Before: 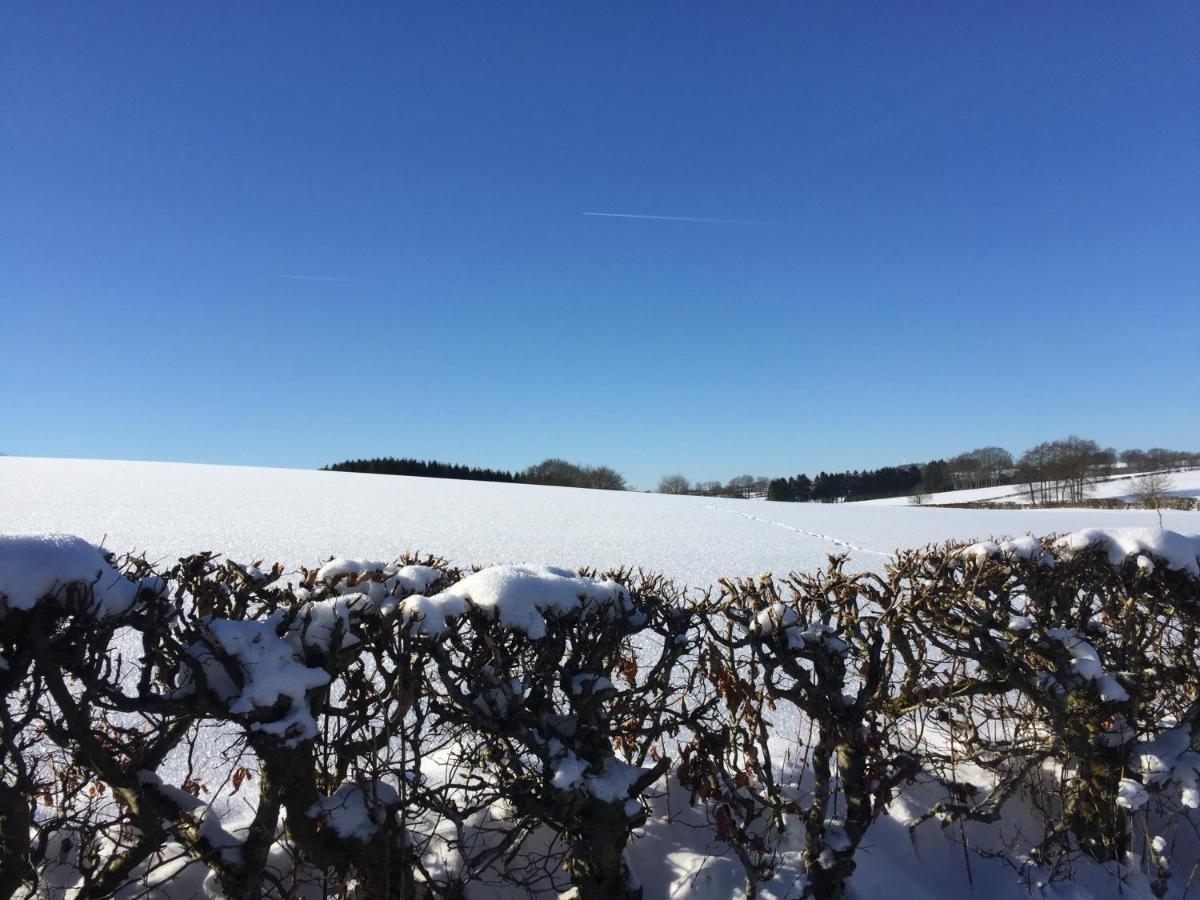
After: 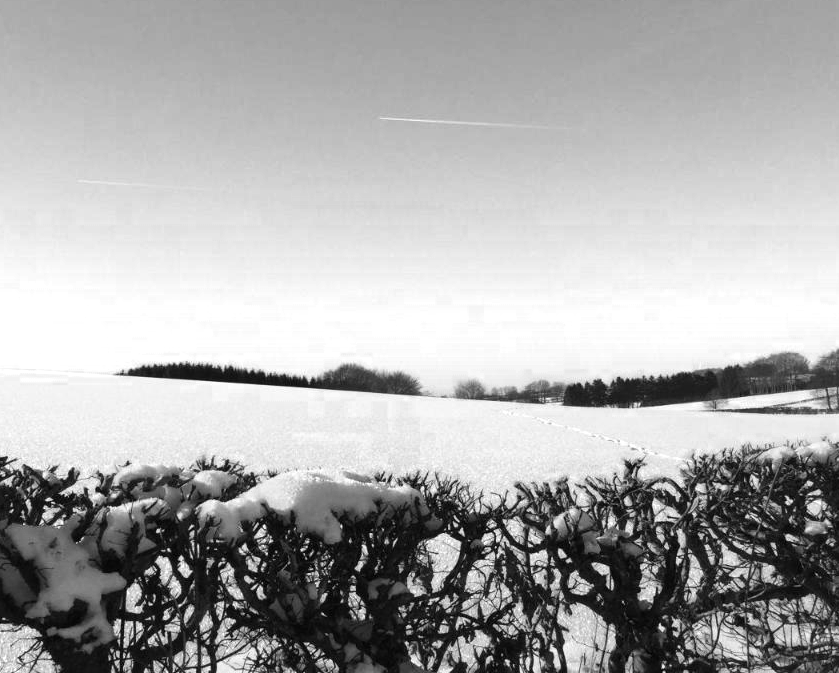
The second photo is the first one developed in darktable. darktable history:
crop and rotate: left 17.046%, top 10.659%, right 12.989%, bottom 14.553%
color zones: curves: ch0 [(0.287, 0.048) (0.493, 0.484) (0.737, 0.816)]; ch1 [(0, 0) (0.143, 0) (0.286, 0) (0.429, 0) (0.571, 0) (0.714, 0) (0.857, 0)]
